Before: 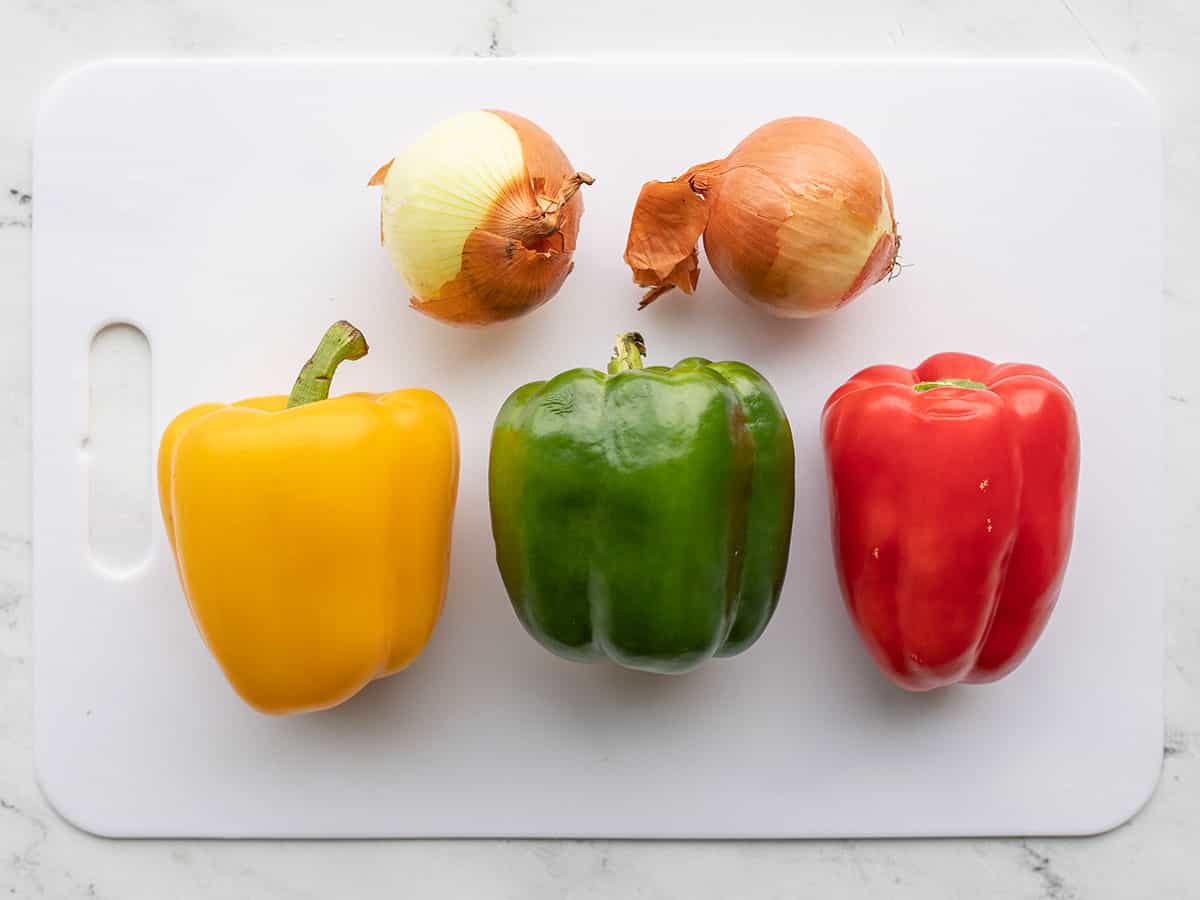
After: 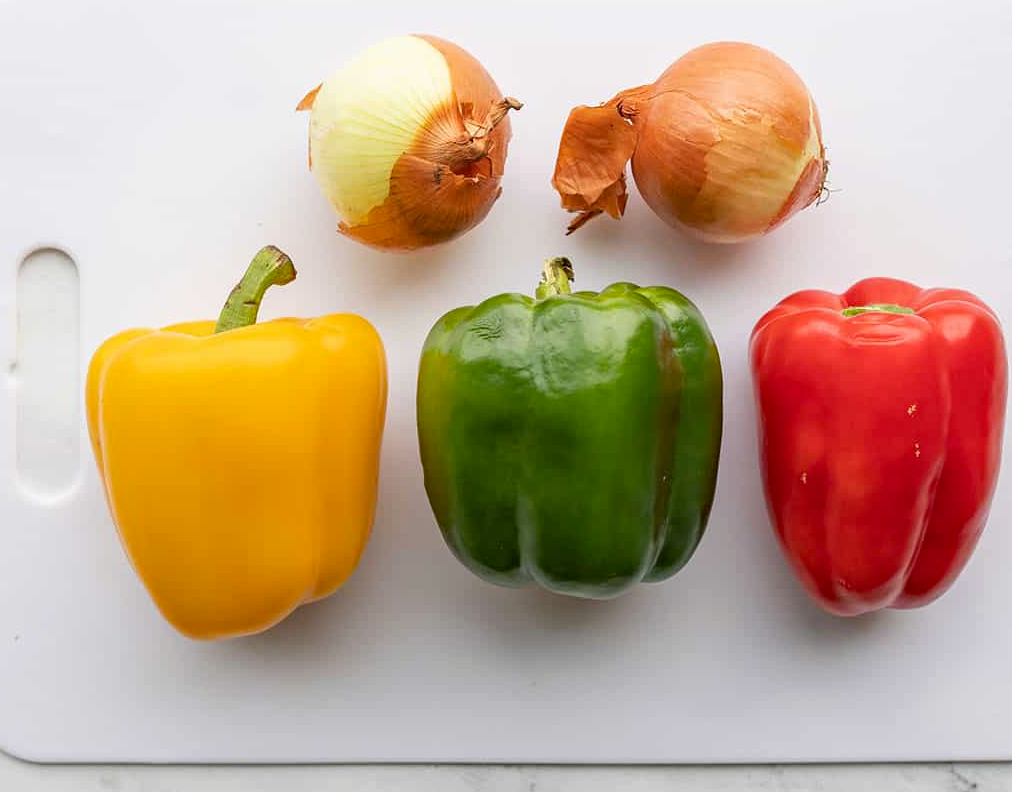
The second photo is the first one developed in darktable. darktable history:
haze removal: compatibility mode true, adaptive false
crop: left 6.059%, top 8.383%, right 9.544%, bottom 3.561%
